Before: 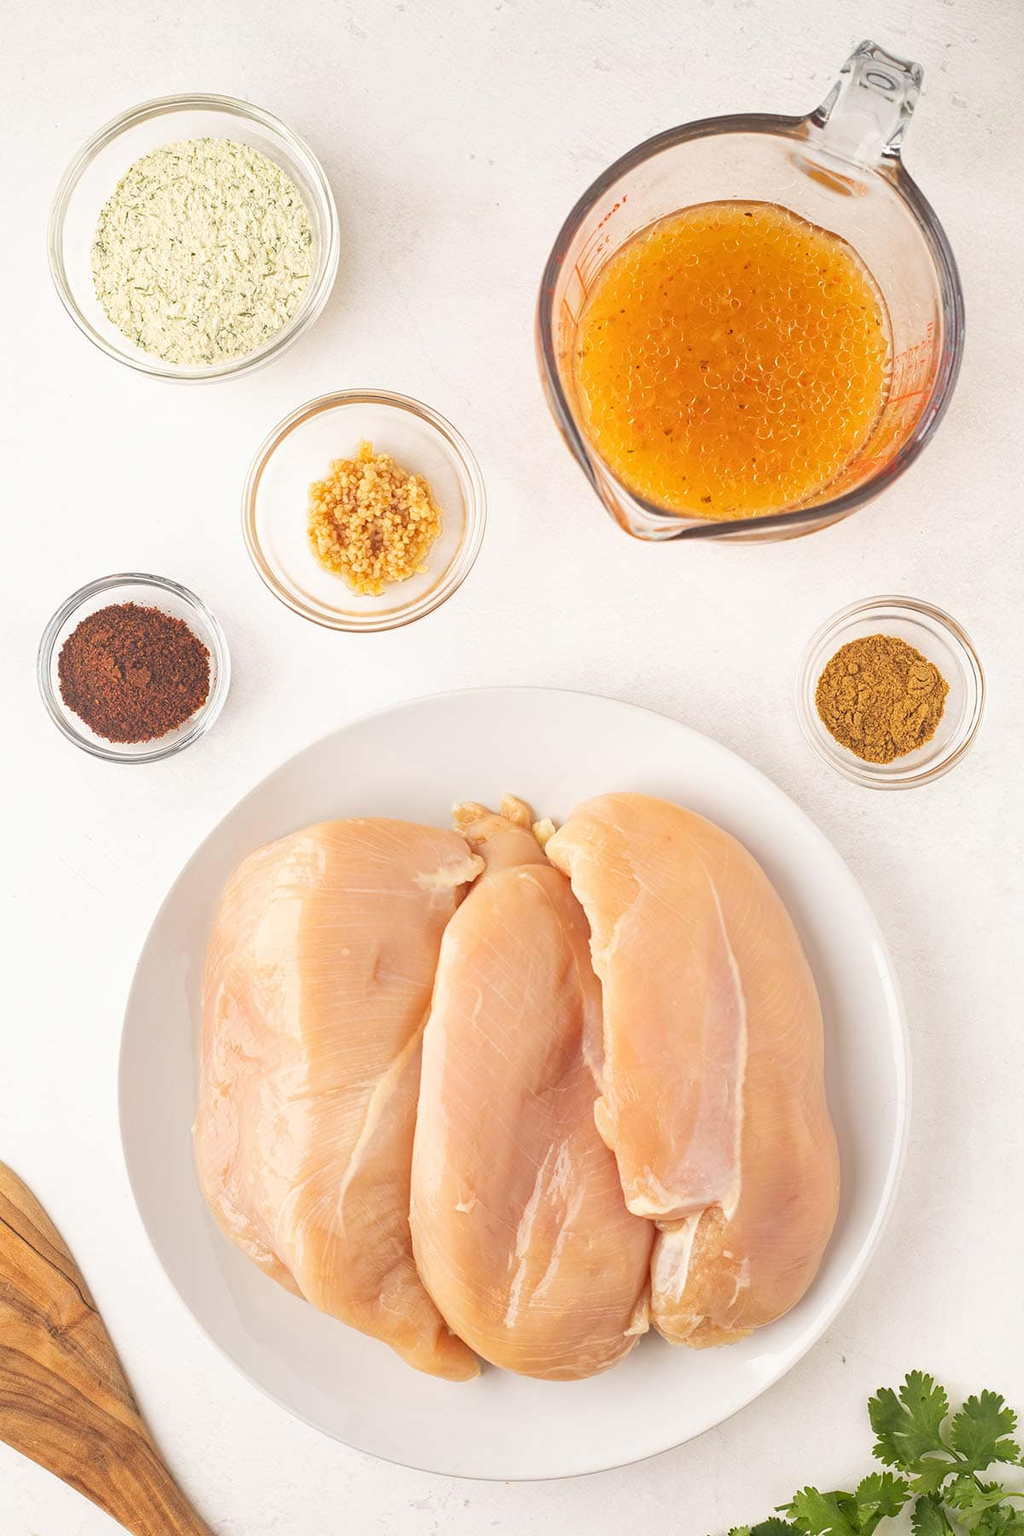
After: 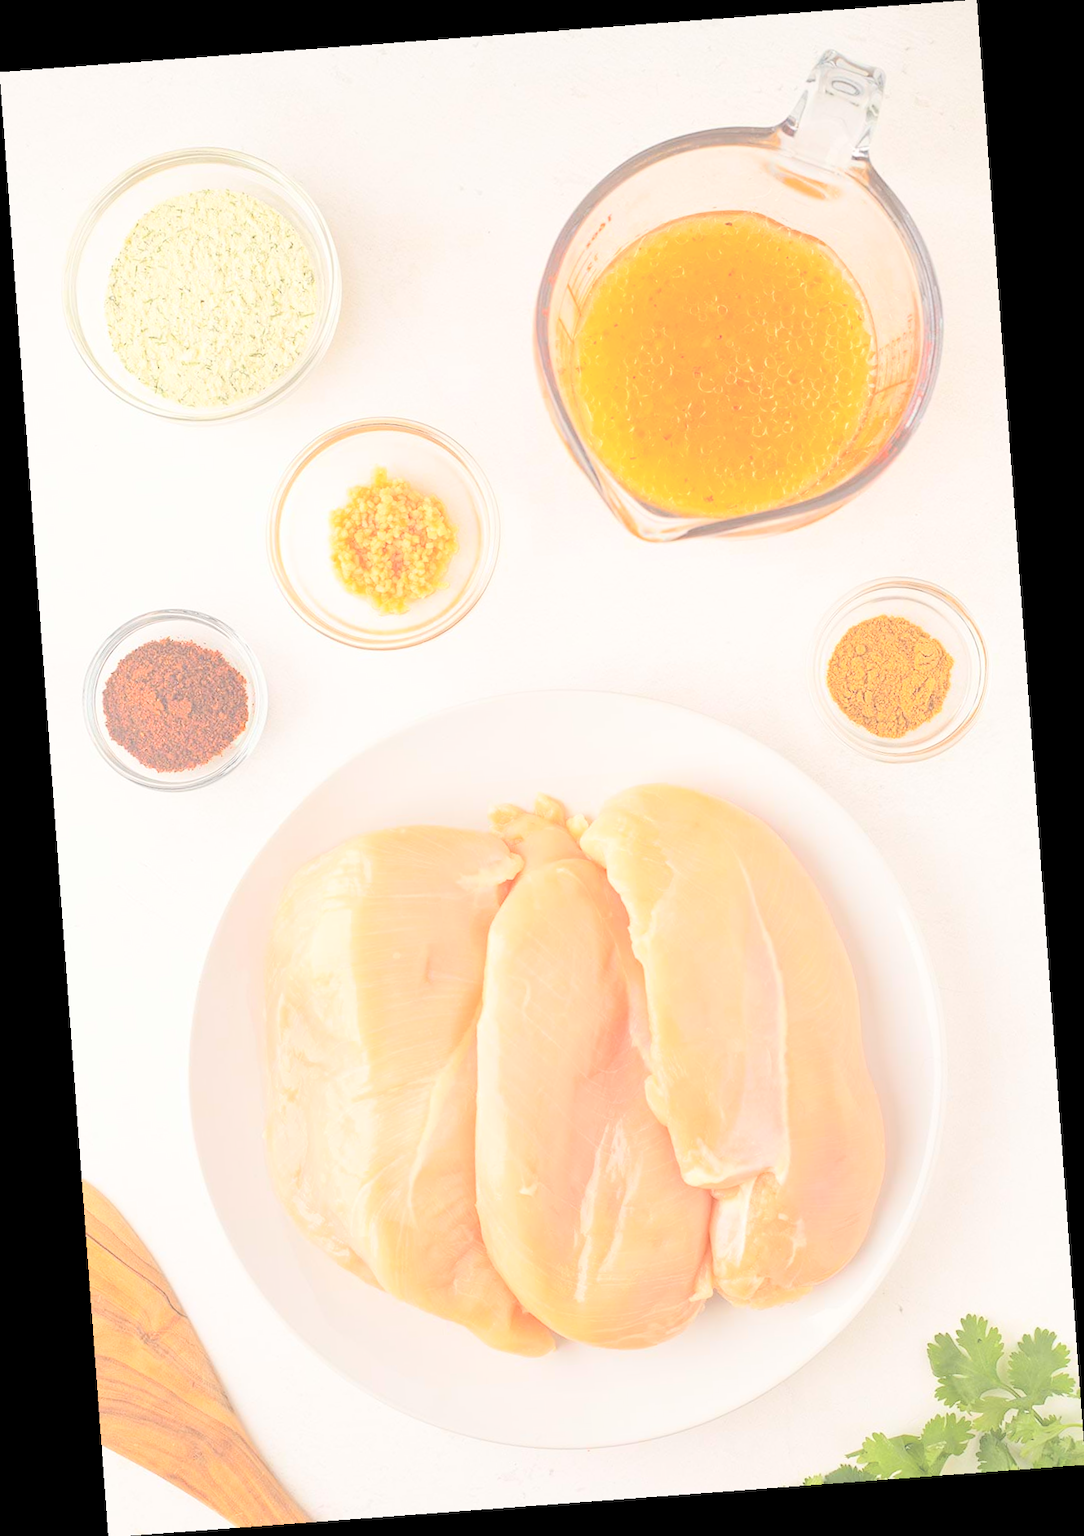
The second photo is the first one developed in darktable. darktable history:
rotate and perspective: rotation -4.25°, automatic cropping off
contrast brightness saturation: brightness 1
